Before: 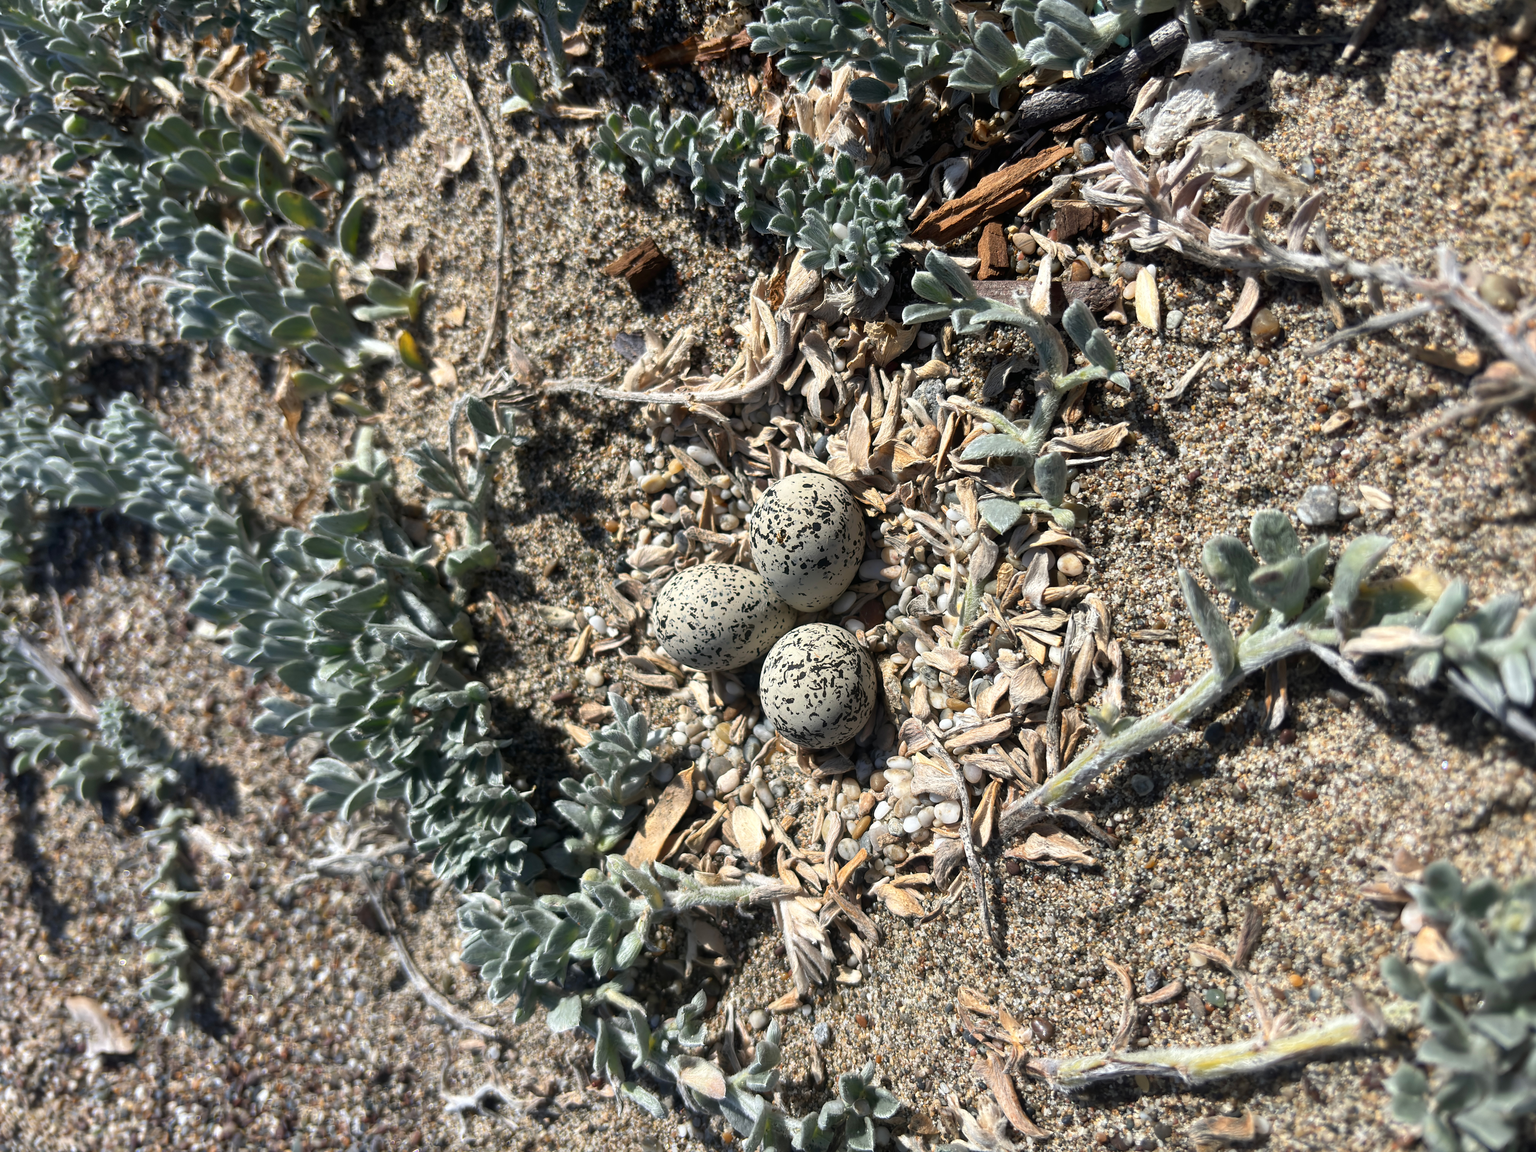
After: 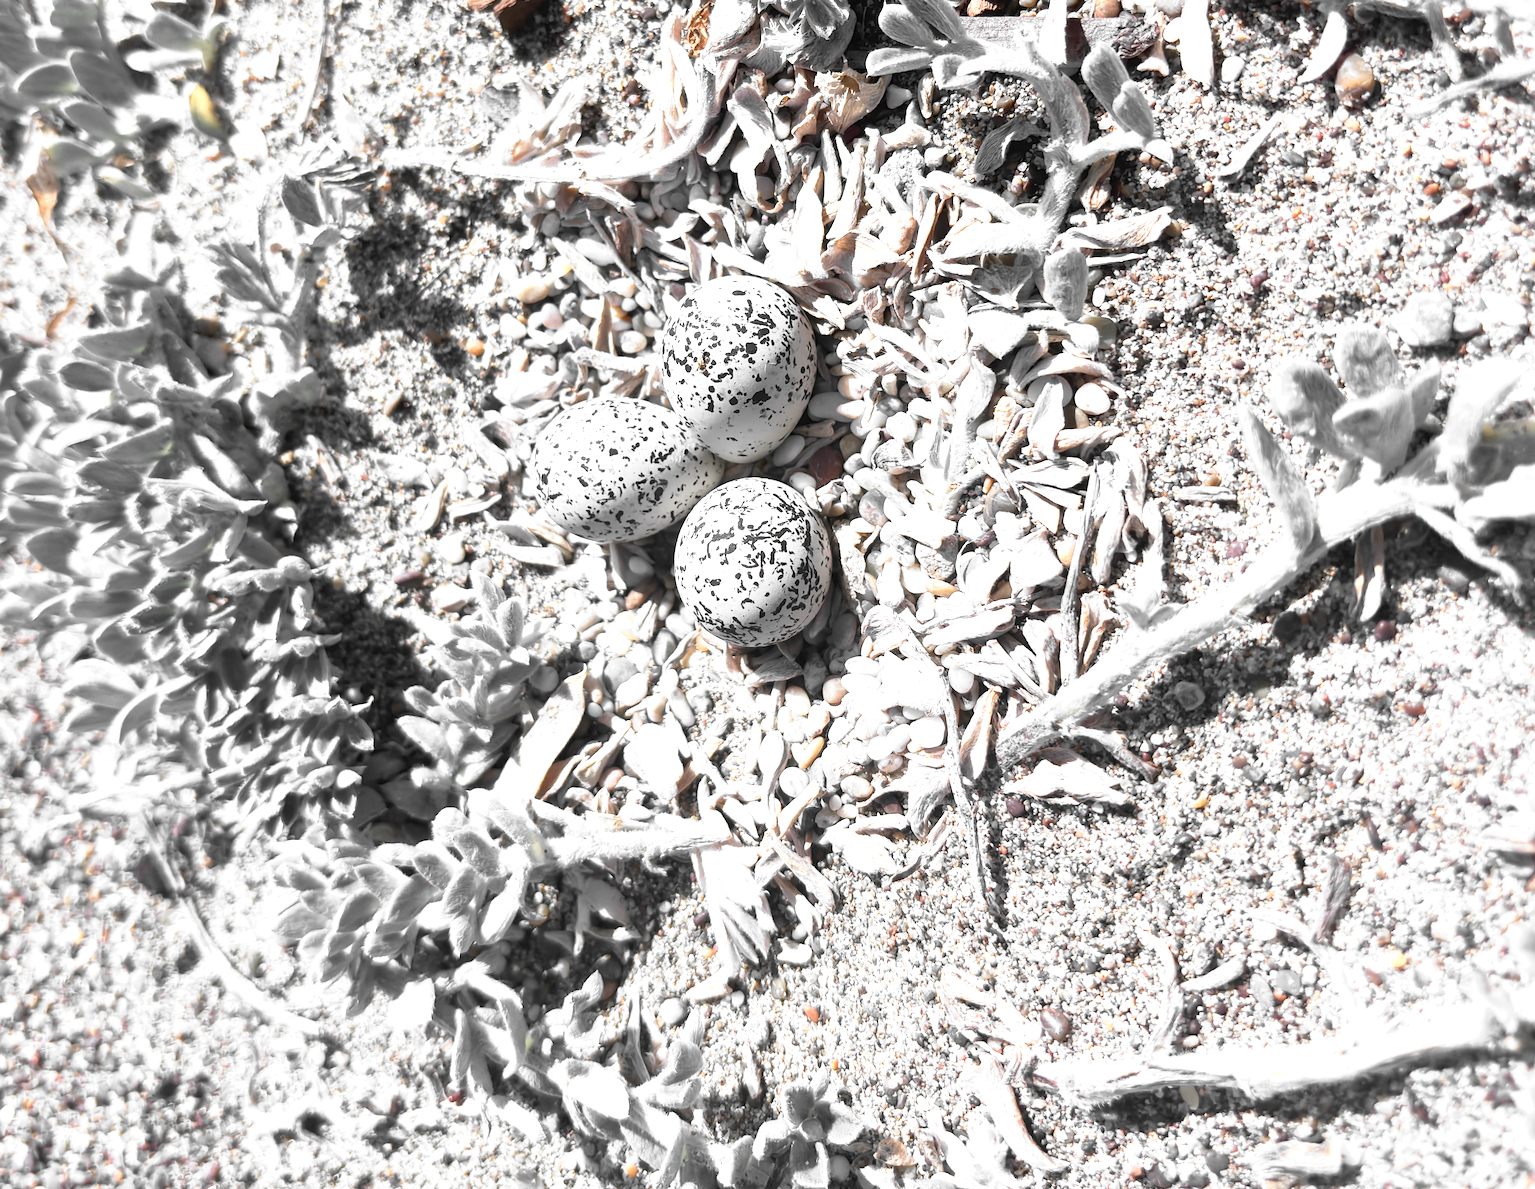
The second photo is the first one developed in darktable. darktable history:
base curve: curves: ch0 [(0, 0) (0.688, 0.865) (1, 1)], preserve colors none
crop: left 16.86%, top 23.3%, right 8.841%
color zones: curves: ch0 [(0, 0.447) (0.184, 0.543) (0.323, 0.476) (0.429, 0.445) (0.571, 0.443) (0.714, 0.451) (0.857, 0.452) (1, 0.447)]; ch1 [(0, 0.464) (0.176, 0.46) (0.287, 0.177) (0.429, 0.002) (0.571, 0) (0.714, 0) (0.857, 0) (1, 0.464)]
exposure: black level correction 0, exposure 1.471 EV, compensate exposure bias true, compensate highlight preservation false
color balance rgb: shadows lift › hue 85.6°, perceptual saturation grading › global saturation 0.448%, saturation formula JzAzBz (2021)
color correction: highlights a* -2.31, highlights b* -18.64
